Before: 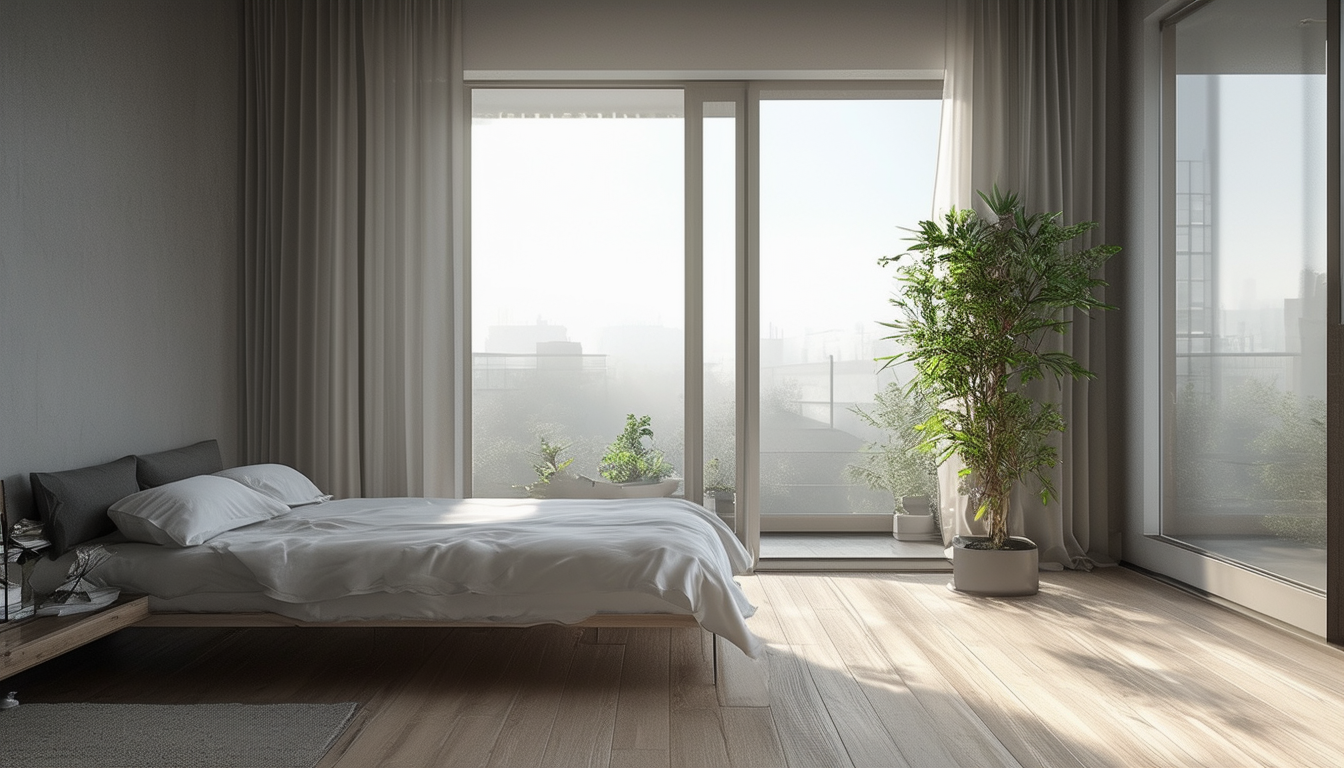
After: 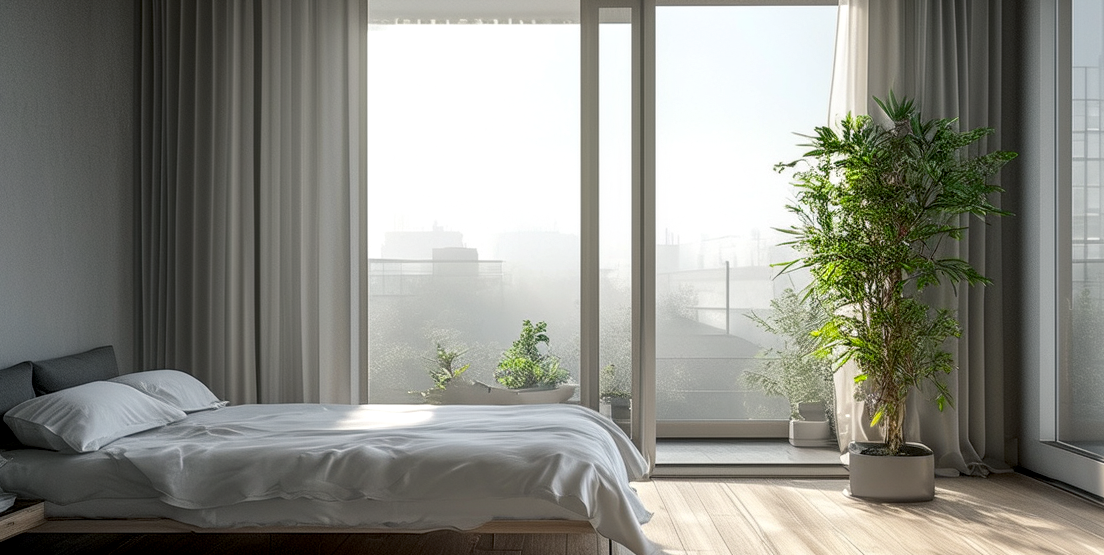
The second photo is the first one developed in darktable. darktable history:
local contrast: detail 130%
crop: left 7.804%, top 12.272%, right 10.008%, bottom 15.45%
color balance rgb: shadows lift › chroma 3.024%, shadows lift › hue 243.09°, global offset › luminance -0.484%, perceptual saturation grading › global saturation 19.365%
tone equalizer: on, module defaults
